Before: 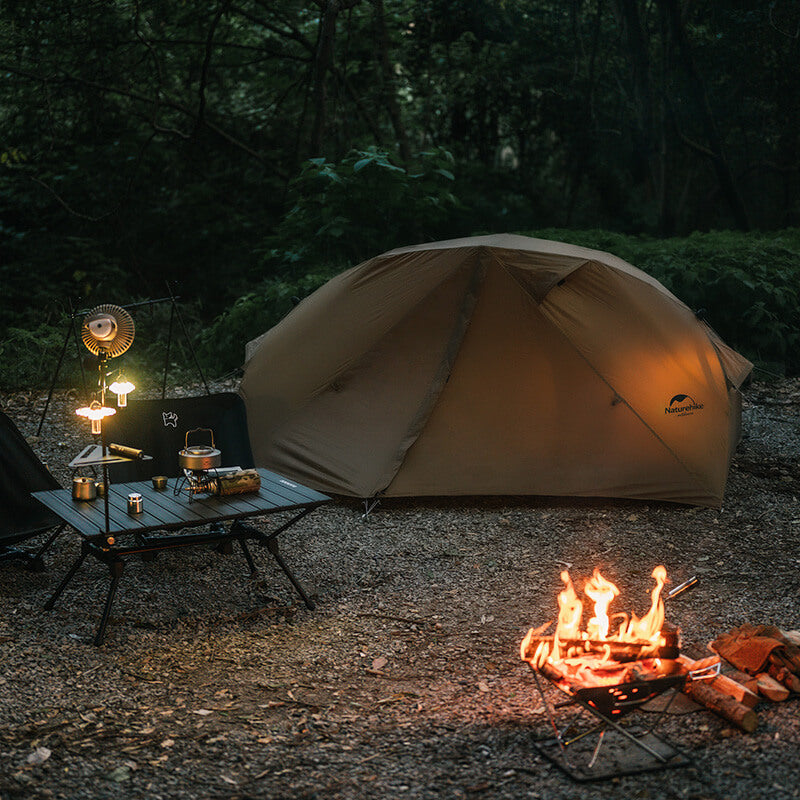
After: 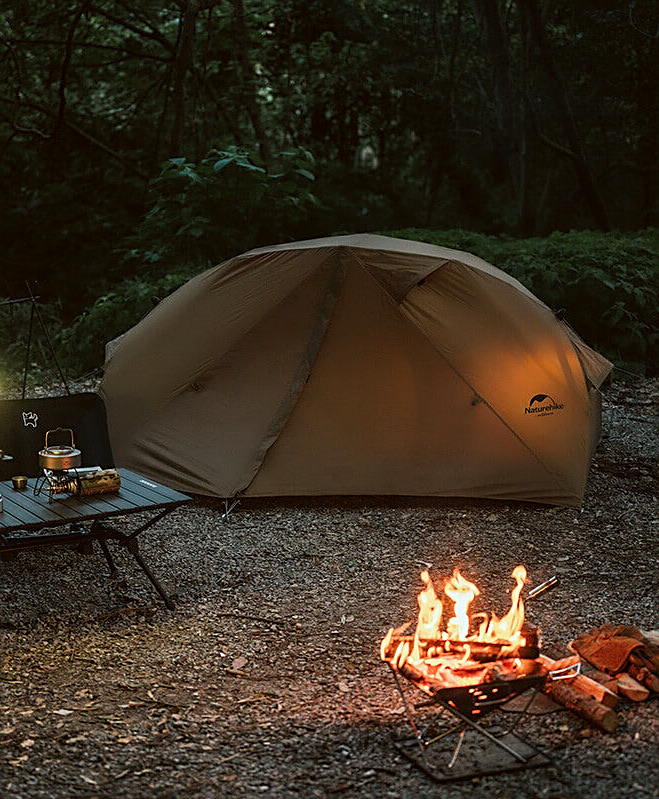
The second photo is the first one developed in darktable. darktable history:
crop: left 17.582%, bottom 0.031%
color correction: highlights a* -4.98, highlights b* -3.76, shadows a* 3.83, shadows b* 4.08
sharpen: on, module defaults
tone equalizer: on, module defaults
